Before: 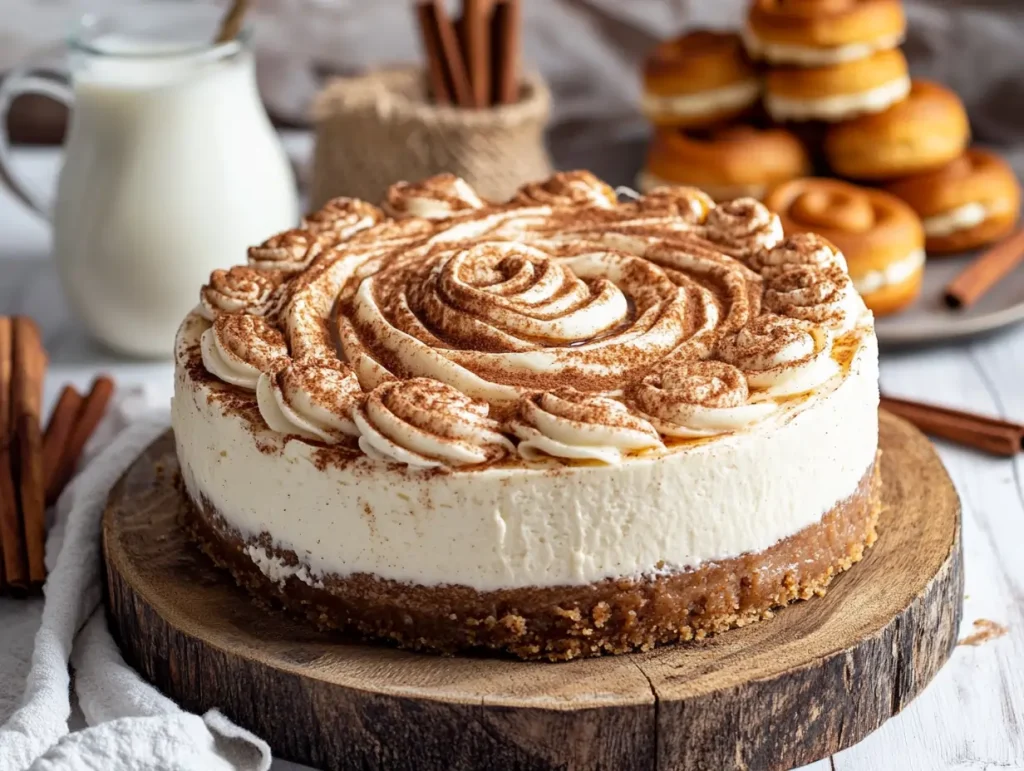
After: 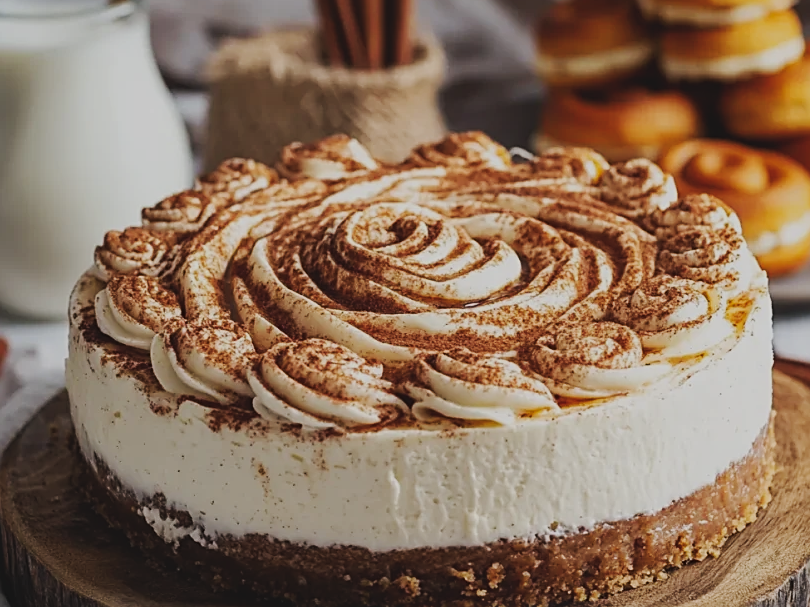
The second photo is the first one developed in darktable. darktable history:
exposure: black level correction -0.016, exposure -1.063 EV, compensate highlight preservation false
sharpen: on, module defaults
crop and rotate: left 10.427%, top 5.116%, right 10.384%, bottom 16.041%
tone curve: curves: ch0 [(0, 0) (0.239, 0.248) (0.508, 0.606) (0.828, 0.878) (1, 1)]; ch1 [(0, 0) (0.401, 0.42) (0.442, 0.47) (0.492, 0.498) (0.511, 0.516) (0.555, 0.586) (0.681, 0.739) (1, 1)]; ch2 [(0, 0) (0.411, 0.433) (0.5, 0.504) (0.545, 0.574) (1, 1)], preserve colors none
